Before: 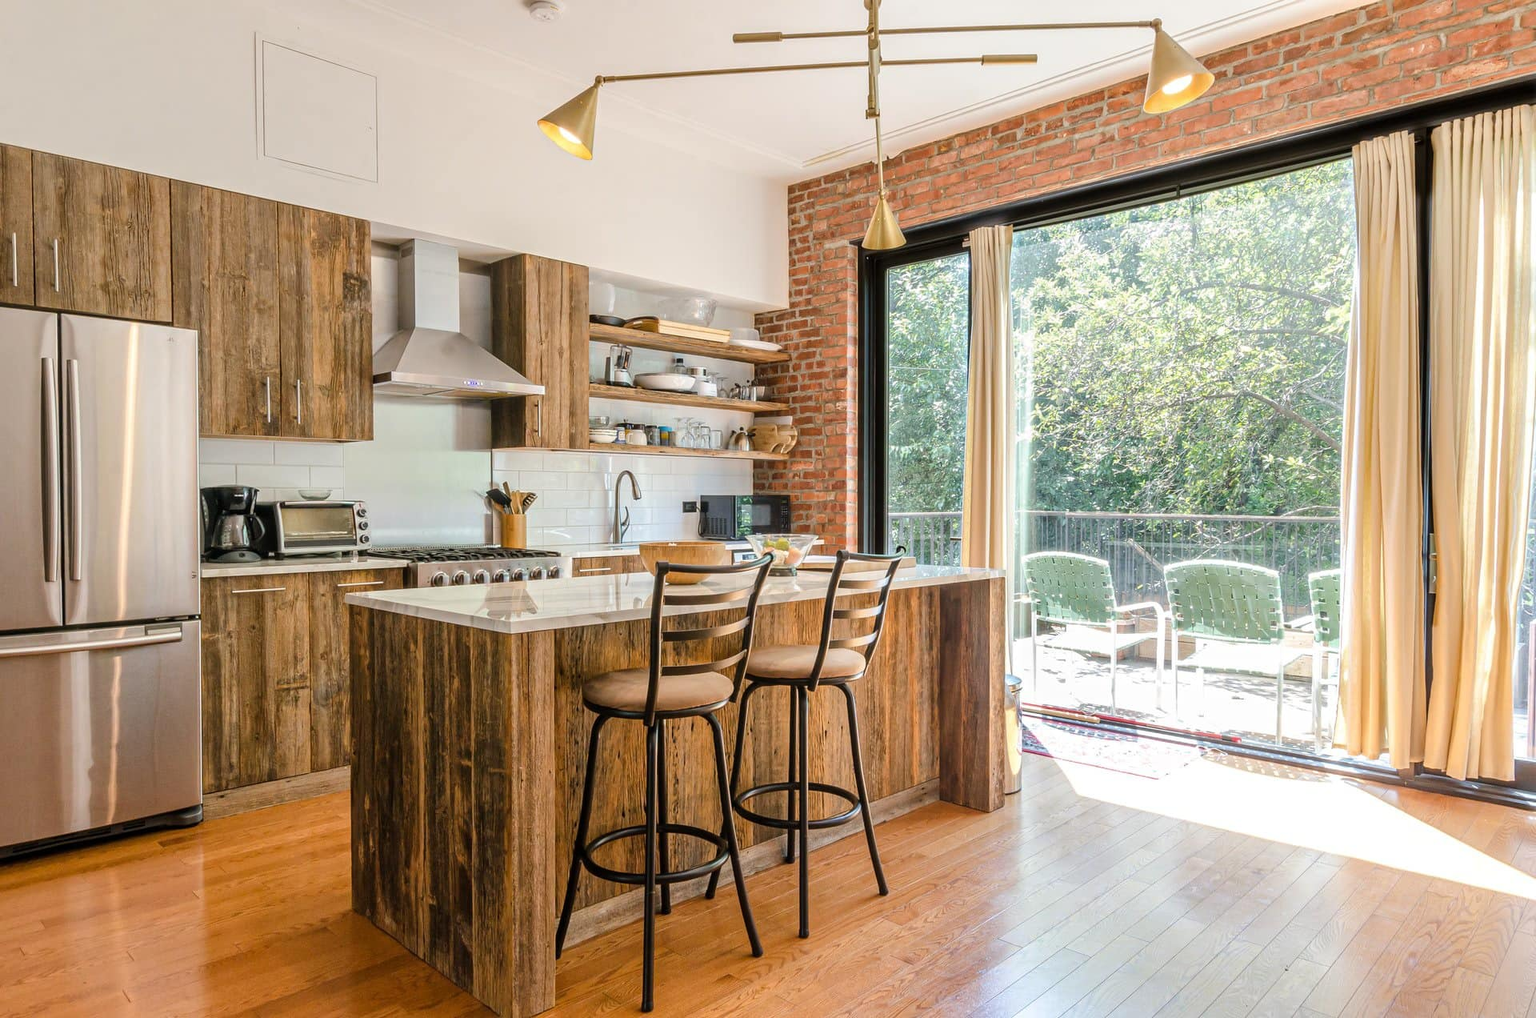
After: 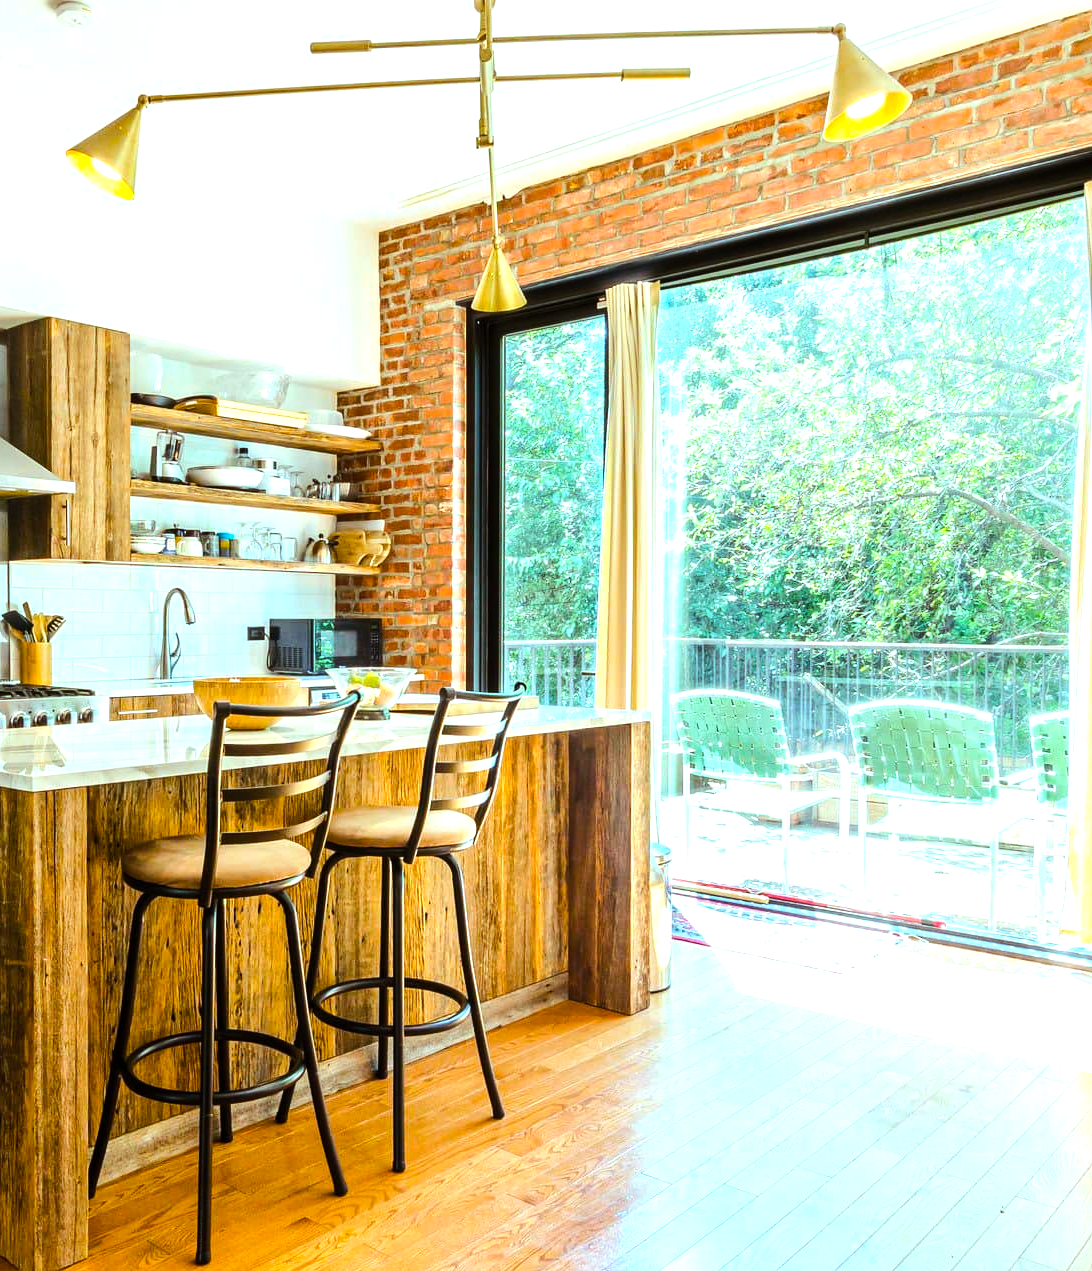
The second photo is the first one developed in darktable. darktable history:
crop: left 31.597%, top 0.007%, right 11.512%
tone equalizer: -8 EV -0.768 EV, -7 EV -0.692 EV, -6 EV -0.576 EV, -5 EV -0.42 EV, -3 EV 0.367 EV, -2 EV 0.6 EV, -1 EV 0.674 EV, +0 EV 0.722 EV, edges refinement/feathering 500, mask exposure compensation -1.57 EV, preserve details no
color balance rgb: highlights gain › luminance 15.415%, highlights gain › chroma 3.91%, highlights gain › hue 206.4°, linear chroma grading › global chroma 9.767%, perceptual saturation grading › global saturation 30.594%, perceptual brilliance grading › mid-tones 9.296%, perceptual brilliance grading › shadows 15.768%
